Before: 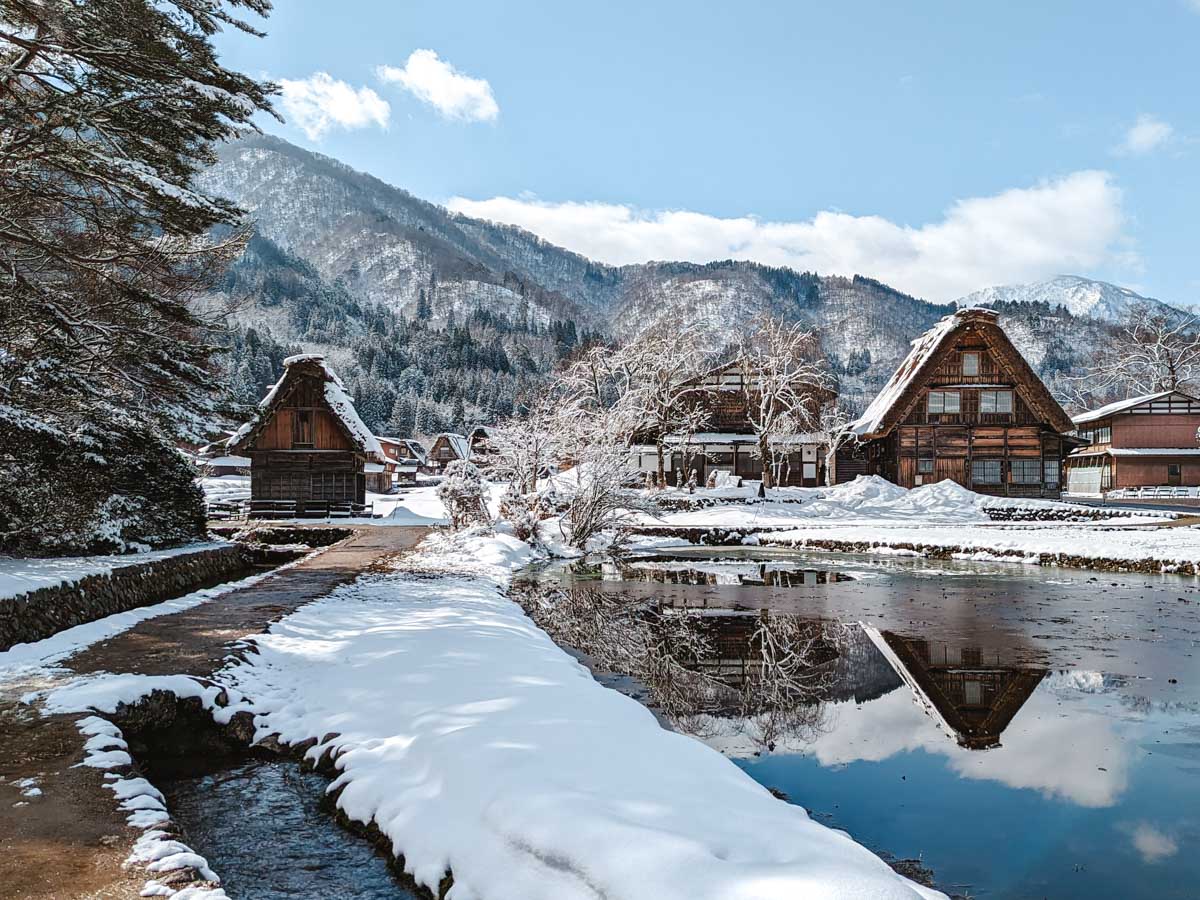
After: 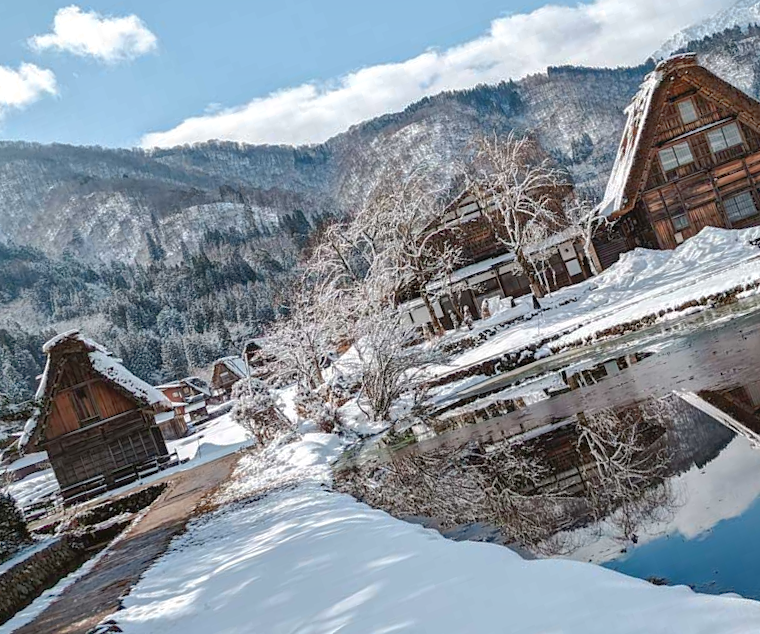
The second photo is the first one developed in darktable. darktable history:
shadows and highlights: on, module defaults
crop and rotate: angle 20.46°, left 6.843%, right 4.221%, bottom 1.069%
tone equalizer: edges refinement/feathering 500, mask exposure compensation -1.57 EV, preserve details no
